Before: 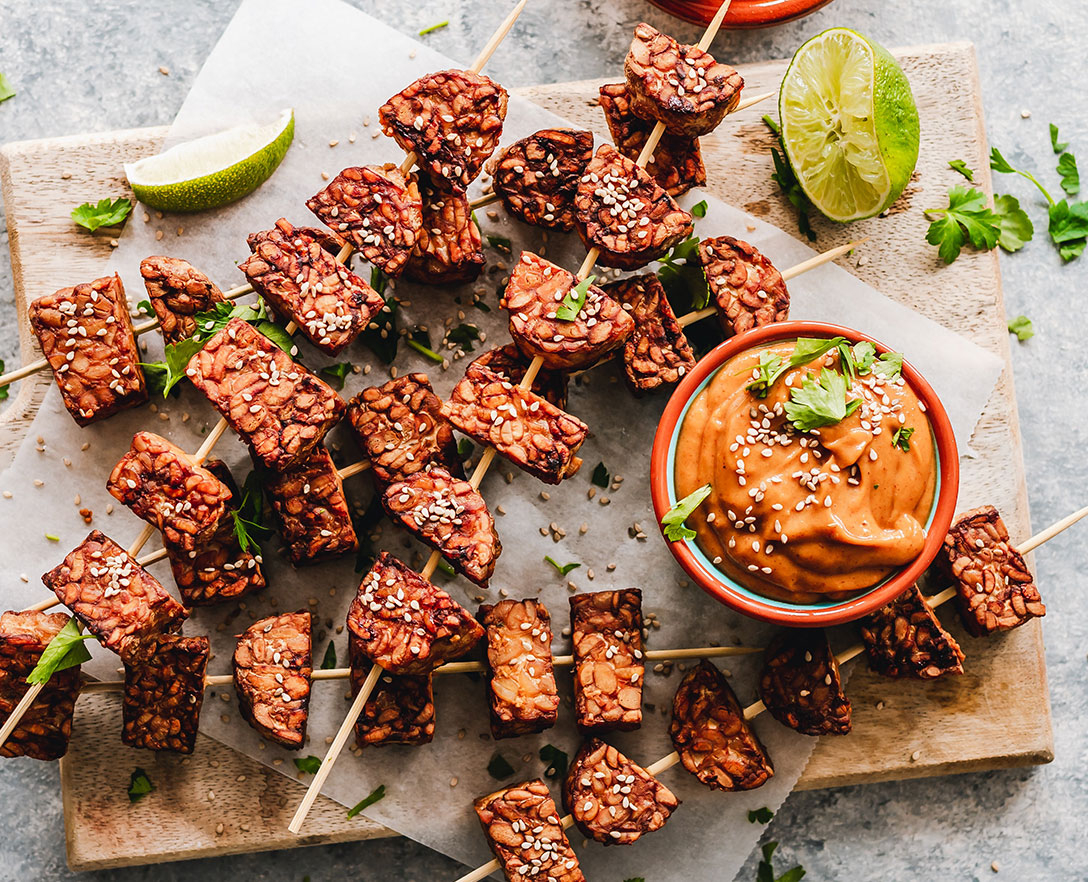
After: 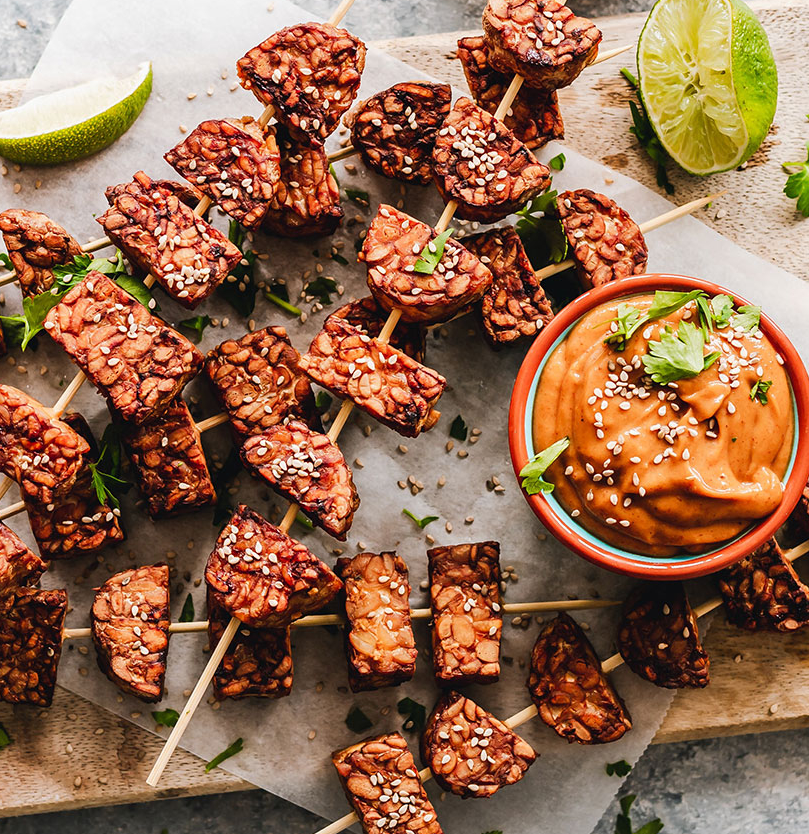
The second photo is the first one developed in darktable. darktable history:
crop and rotate: left 13.116%, top 5.387%, right 12.527%
